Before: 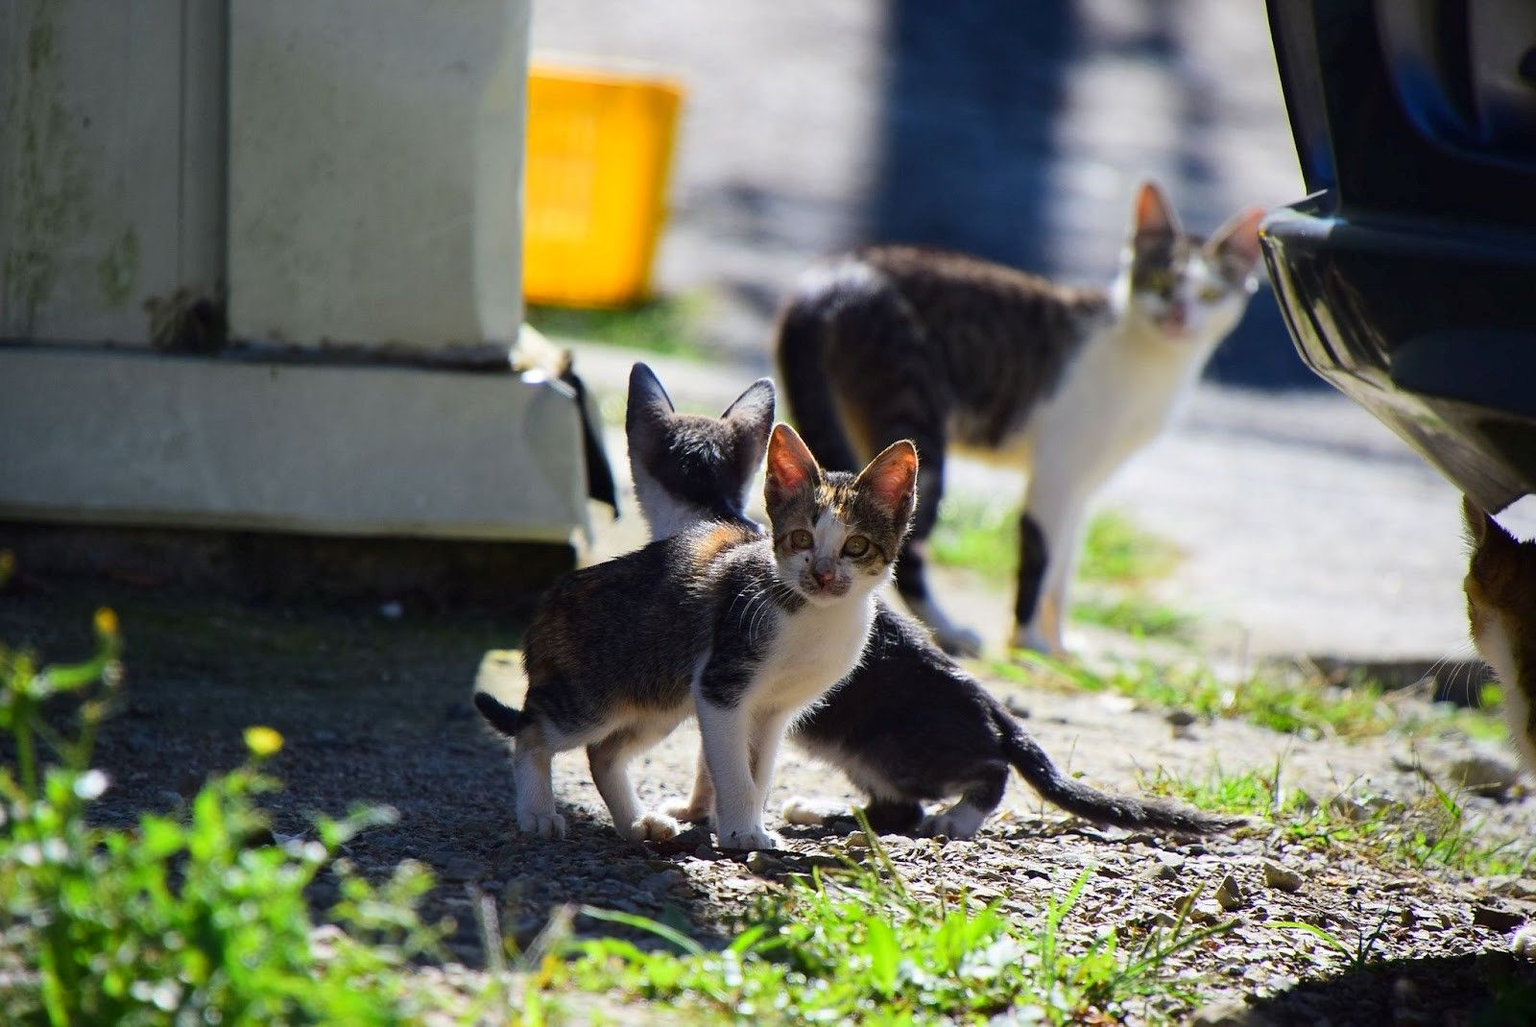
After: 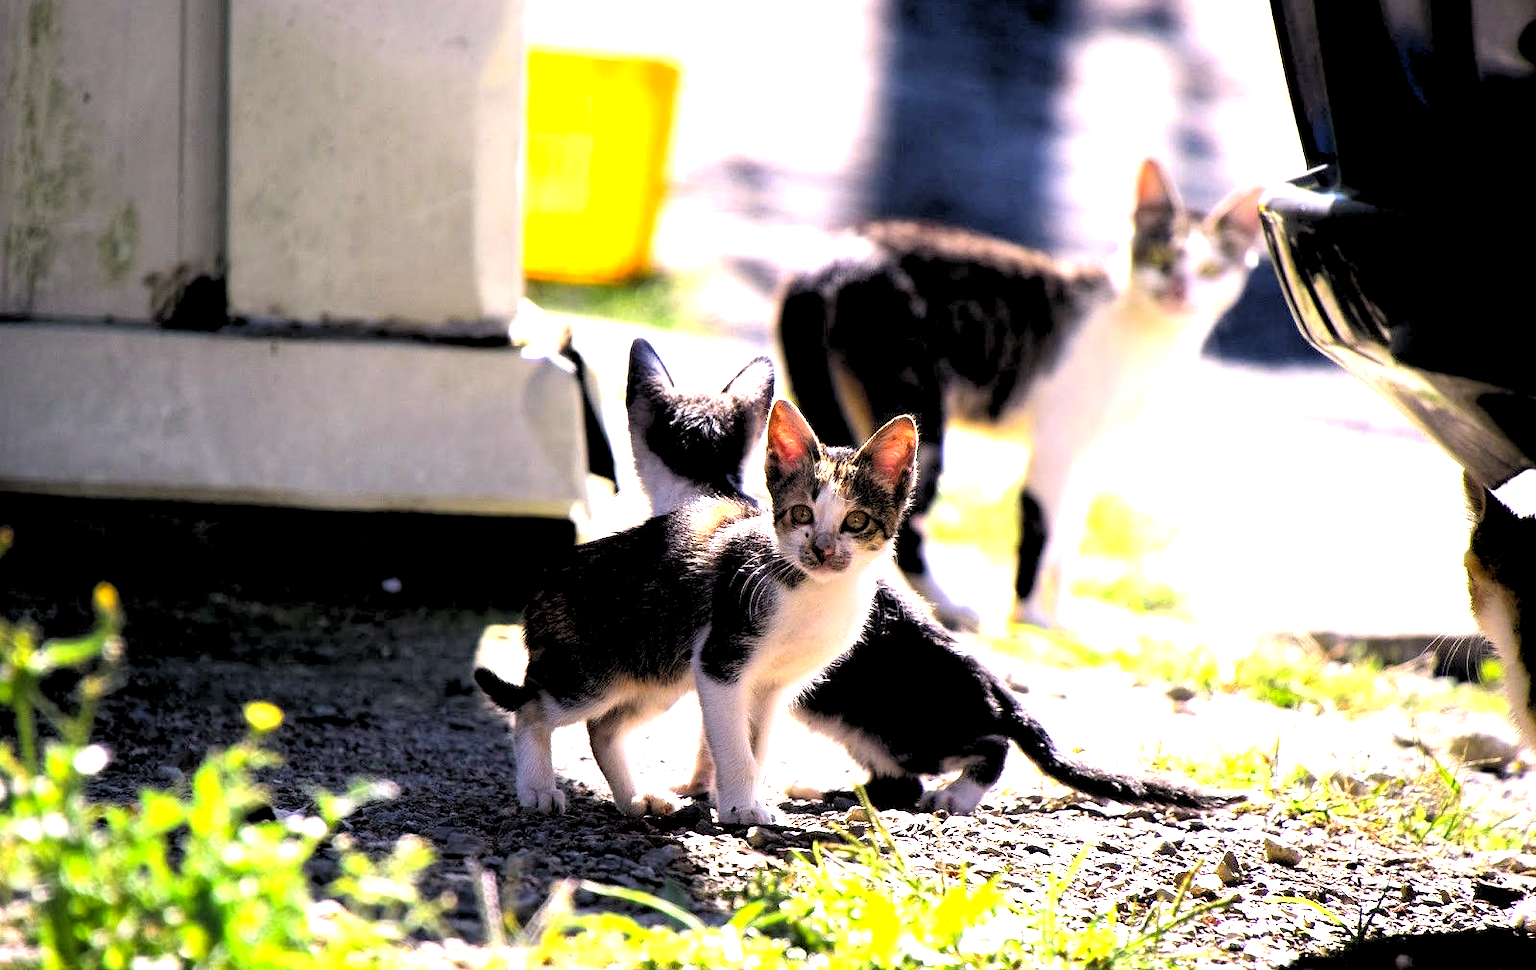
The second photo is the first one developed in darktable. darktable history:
rgb levels: levels [[0.034, 0.472, 0.904], [0, 0.5, 1], [0, 0.5, 1]]
crop and rotate: top 2.479%, bottom 3.018%
color correction: highlights a* 12.23, highlights b* 5.41
exposure: black level correction 0, exposure 1.388 EV, compensate exposure bias true, compensate highlight preservation false
